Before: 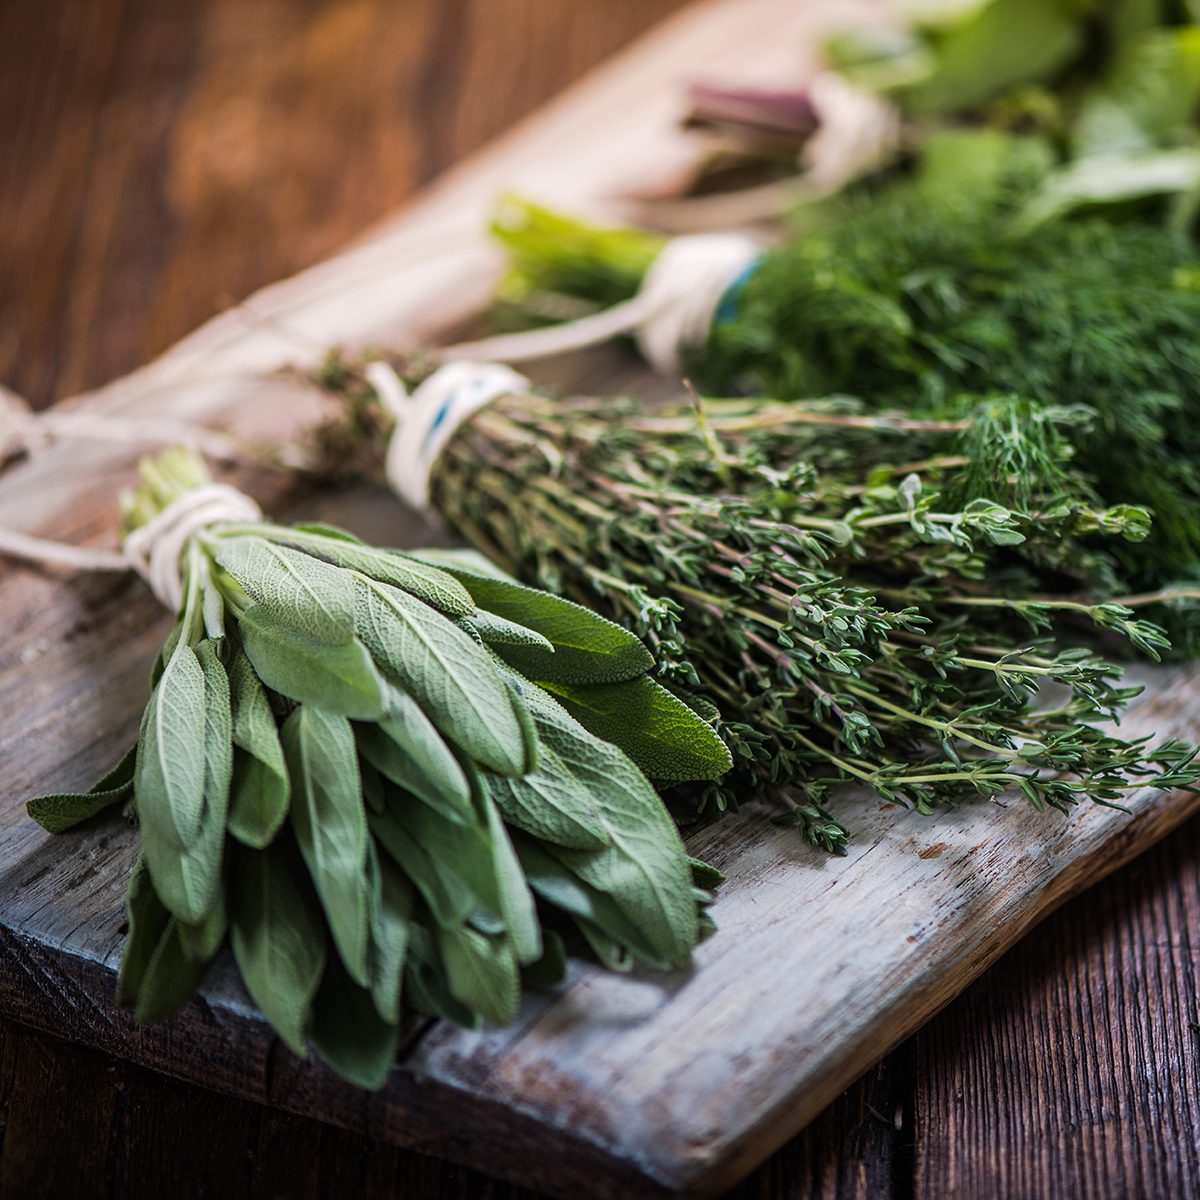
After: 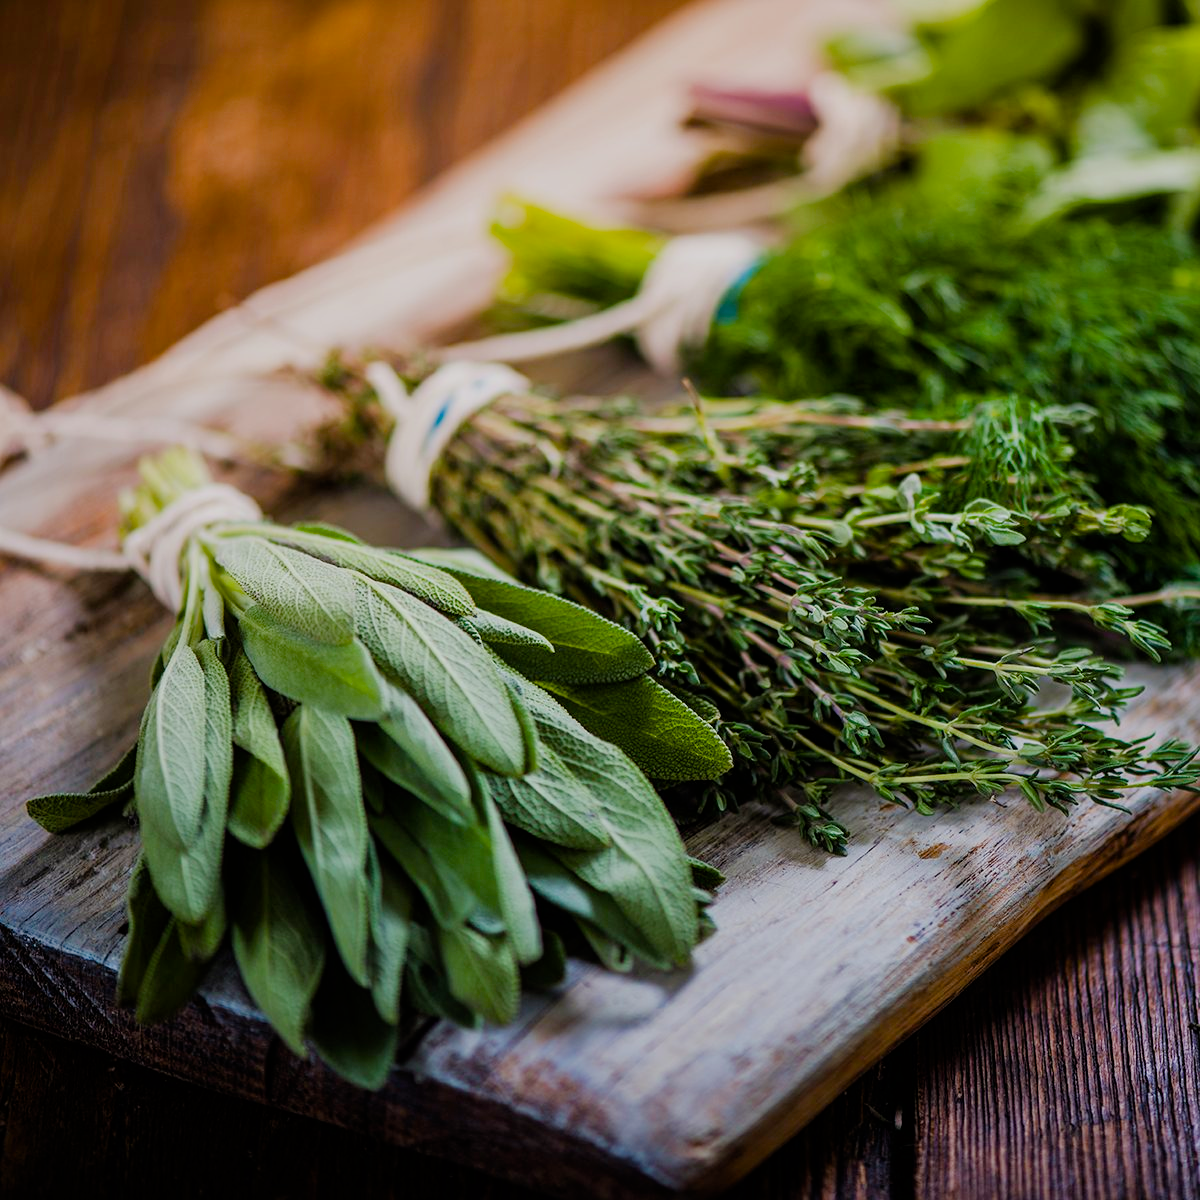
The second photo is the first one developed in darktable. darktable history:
color balance rgb: power › chroma 0.27%, power › hue 62.62°, linear chroma grading › global chroma 14.377%, perceptual saturation grading › global saturation 20%, perceptual saturation grading › highlights -25.506%, perceptual saturation grading › shadows 25.497%, global vibrance 20%
filmic rgb: black relative exposure -8 EV, white relative exposure 4.03 EV, hardness 4.13, contrast 0.929
